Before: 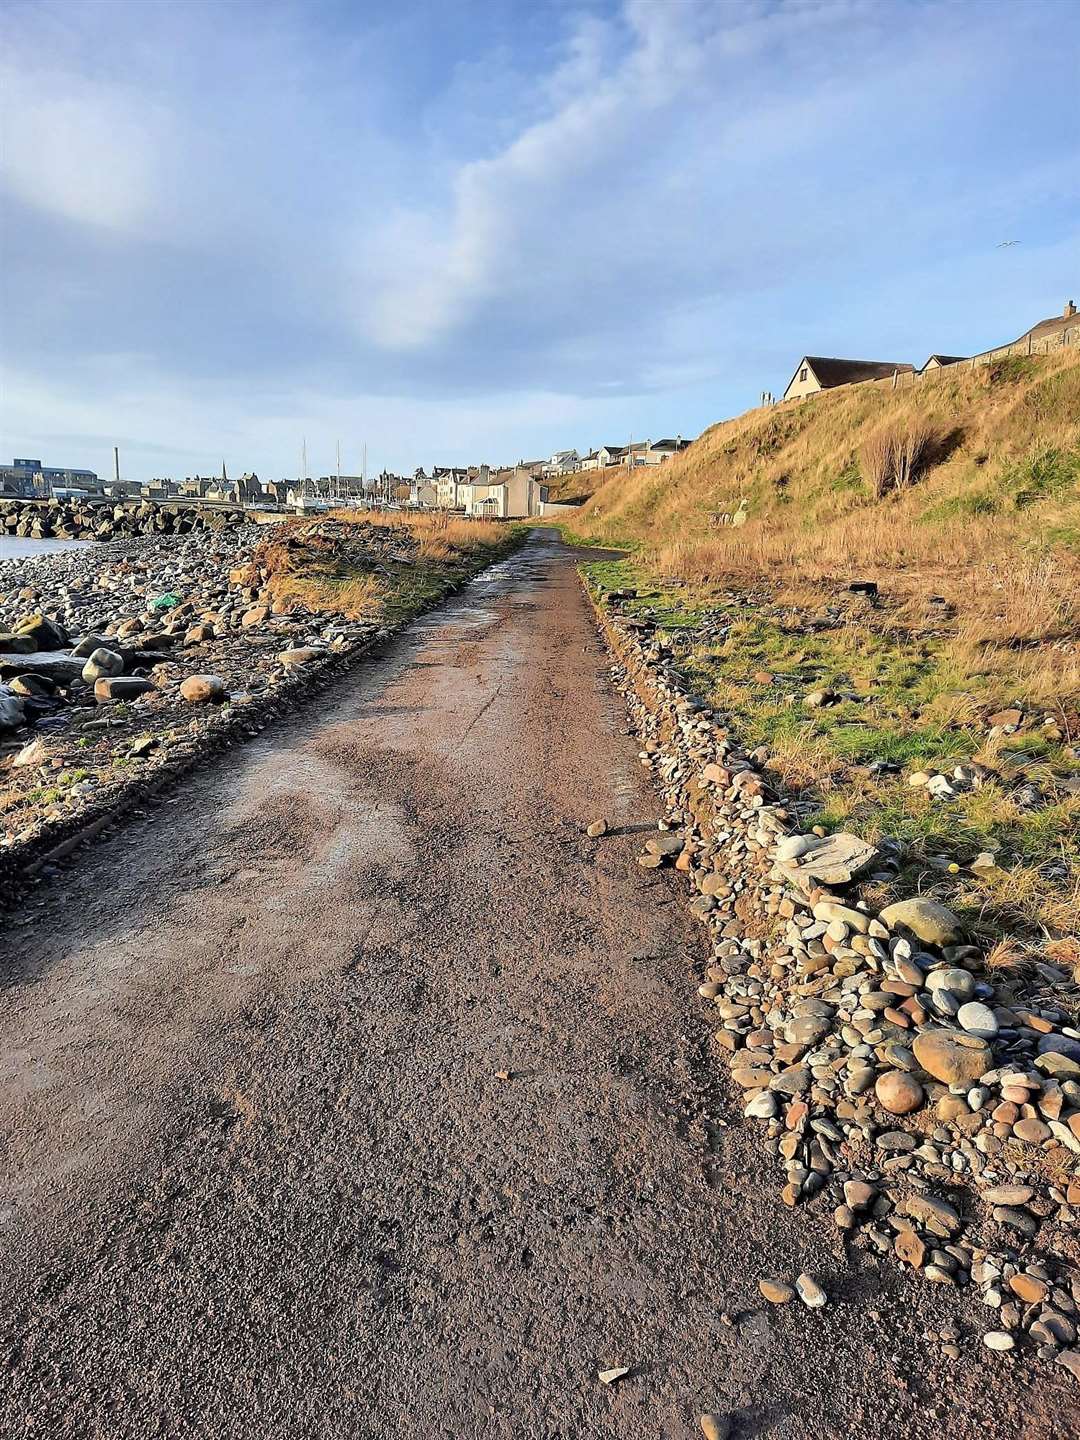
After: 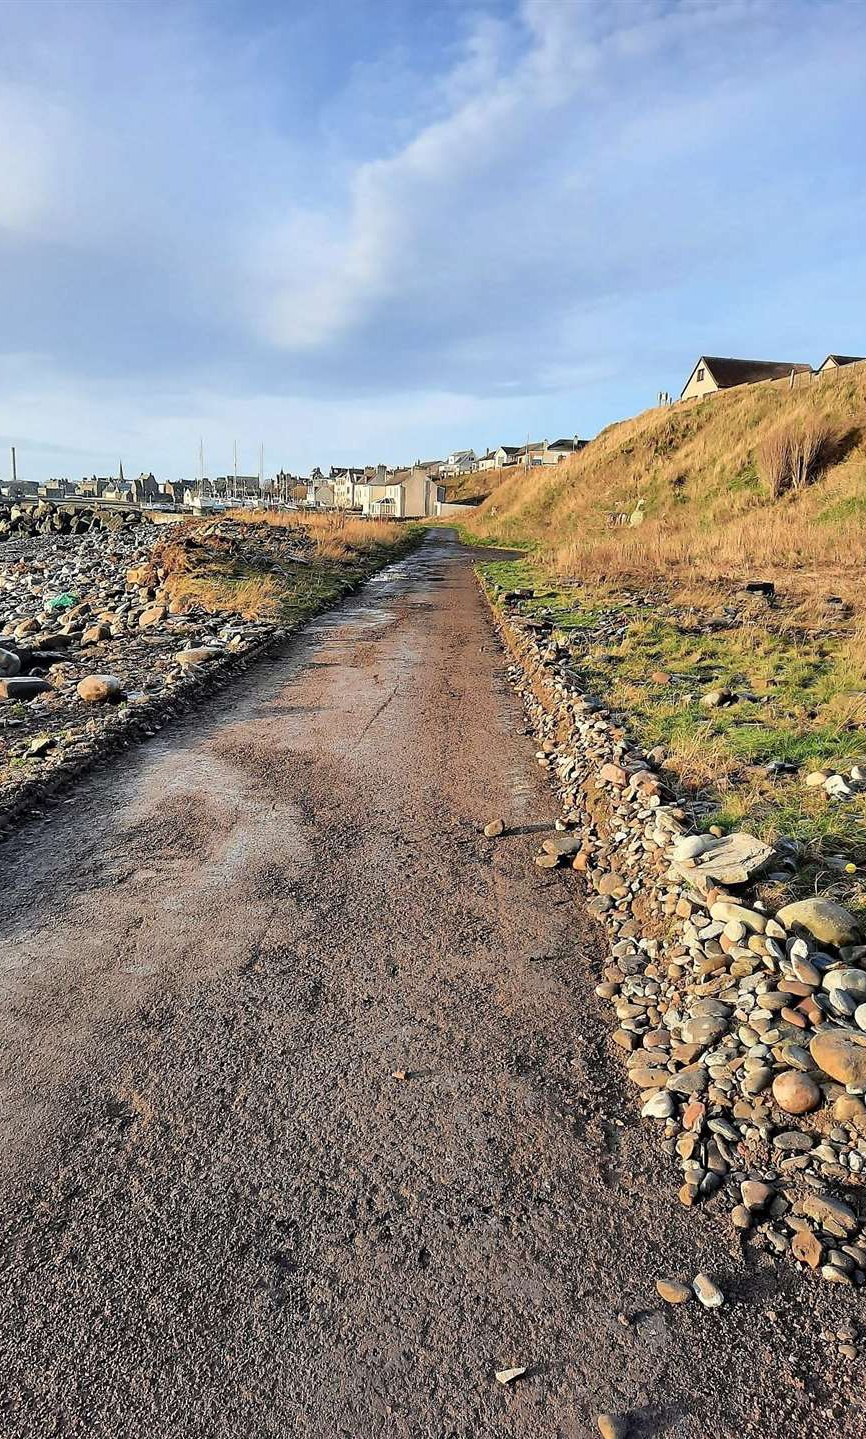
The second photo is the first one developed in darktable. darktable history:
crop and rotate: left 9.55%, right 10.224%
